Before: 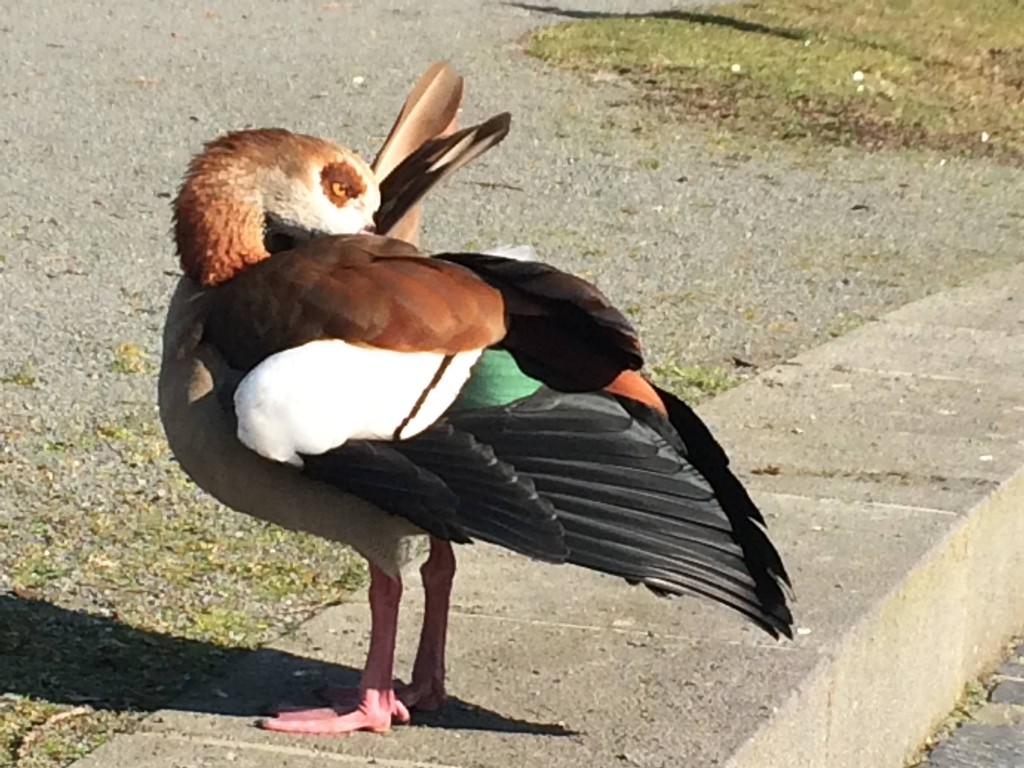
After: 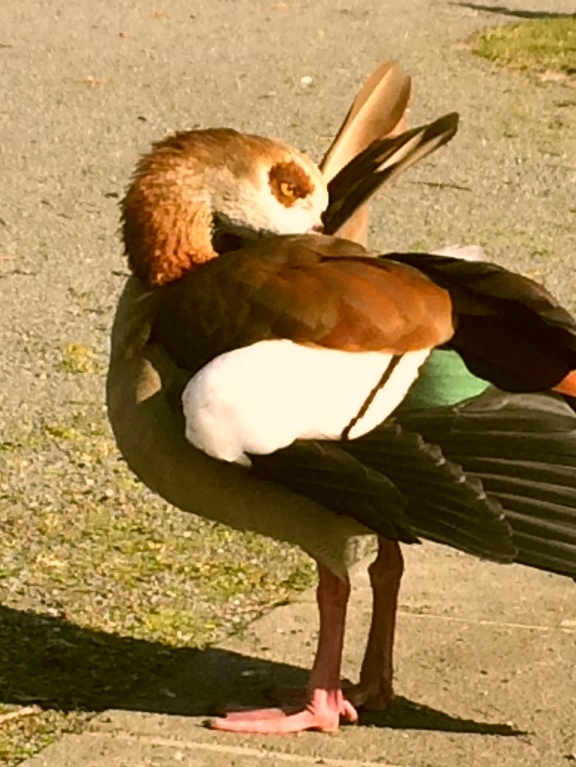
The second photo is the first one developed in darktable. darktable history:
color correction: highlights a* 8.98, highlights b* 15.09, shadows a* -0.49, shadows b* 26.52
crop: left 5.114%, right 38.589%
